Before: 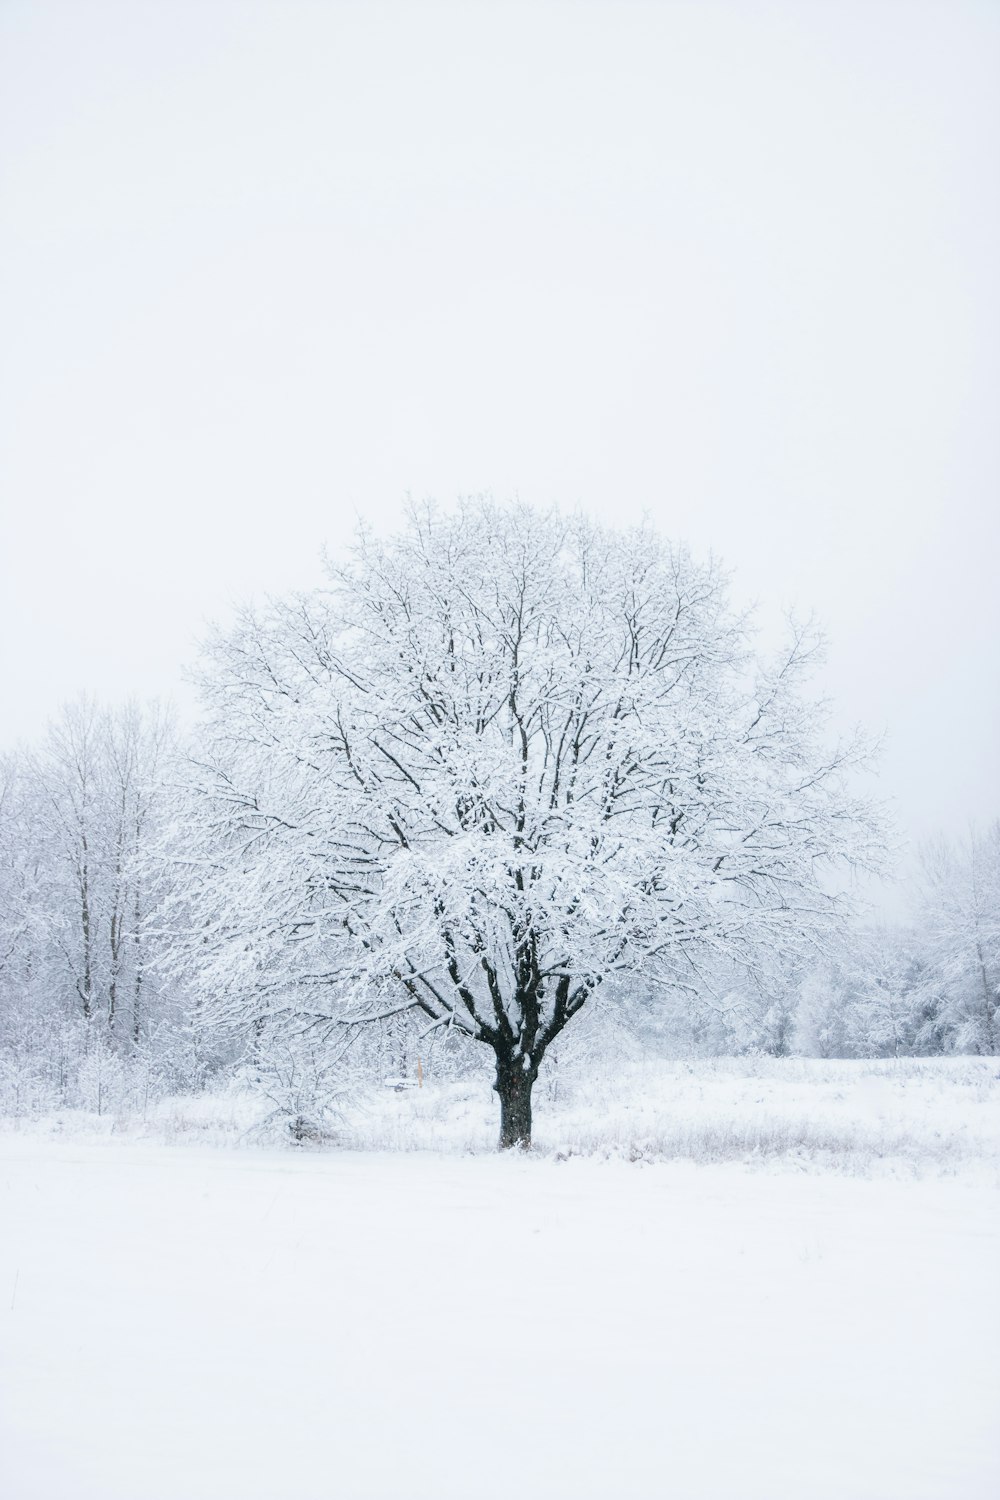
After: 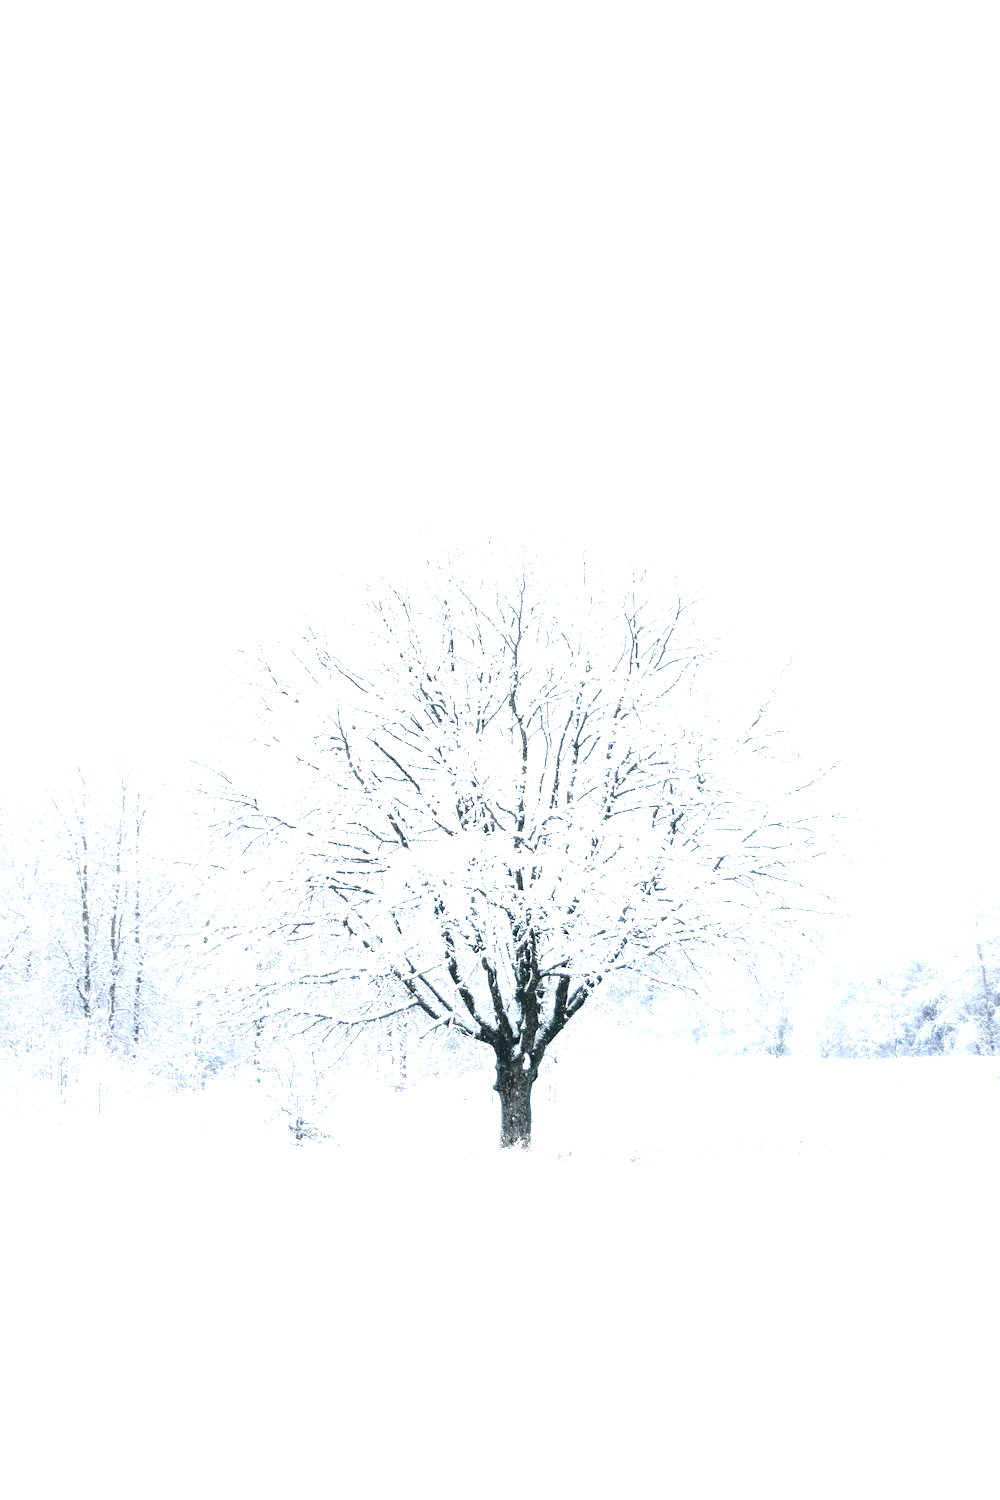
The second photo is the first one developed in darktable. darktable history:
exposure: exposure 1.137 EV, compensate highlight preservation false
